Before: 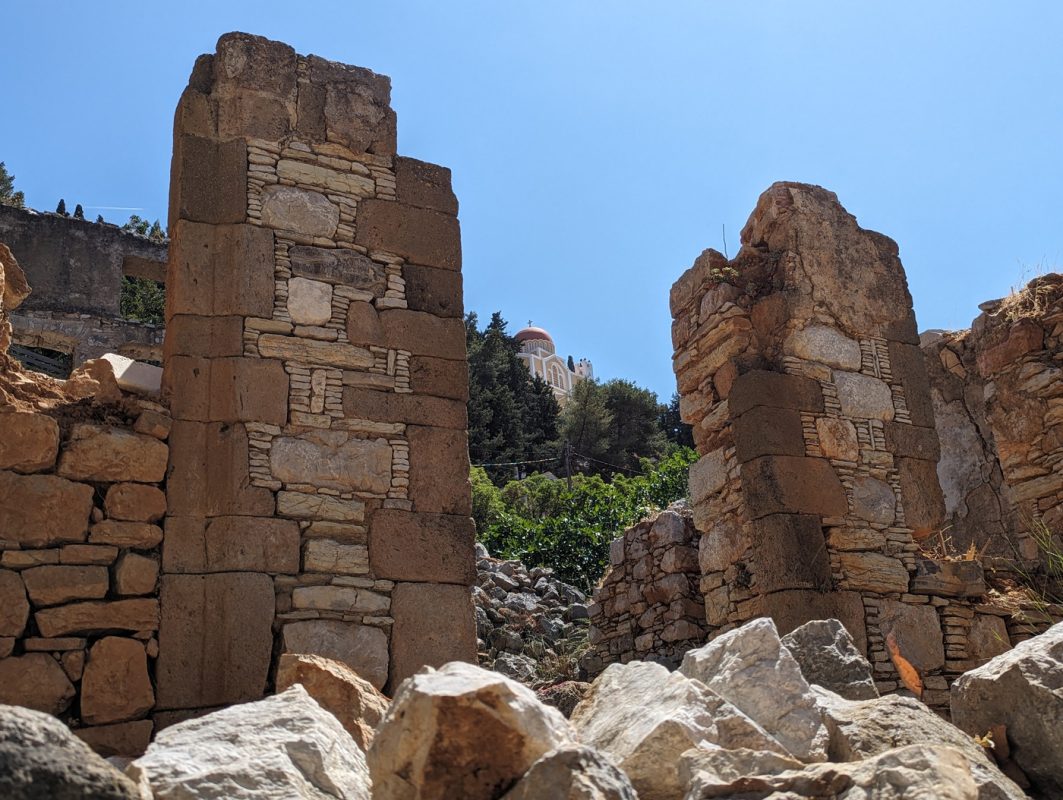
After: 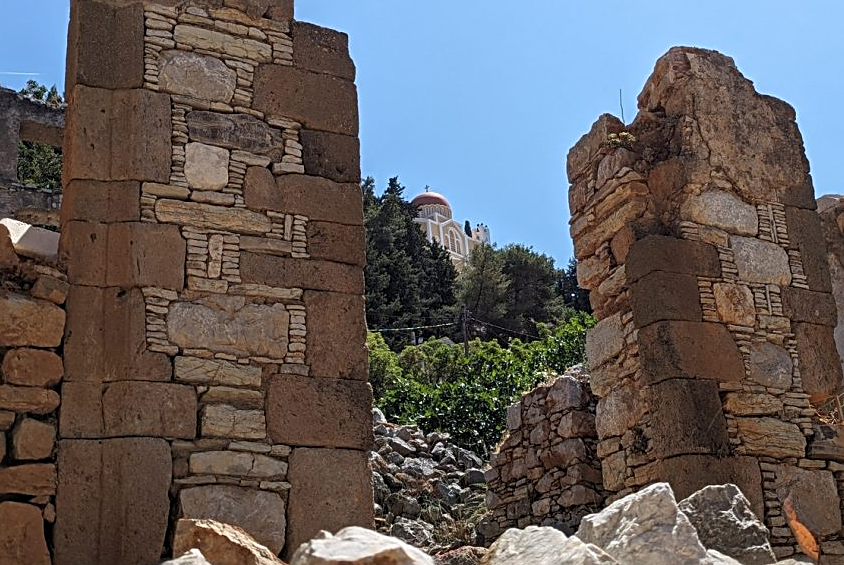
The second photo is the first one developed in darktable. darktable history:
sharpen: radius 2.767
crop: left 9.712%, top 16.928%, right 10.845%, bottom 12.332%
